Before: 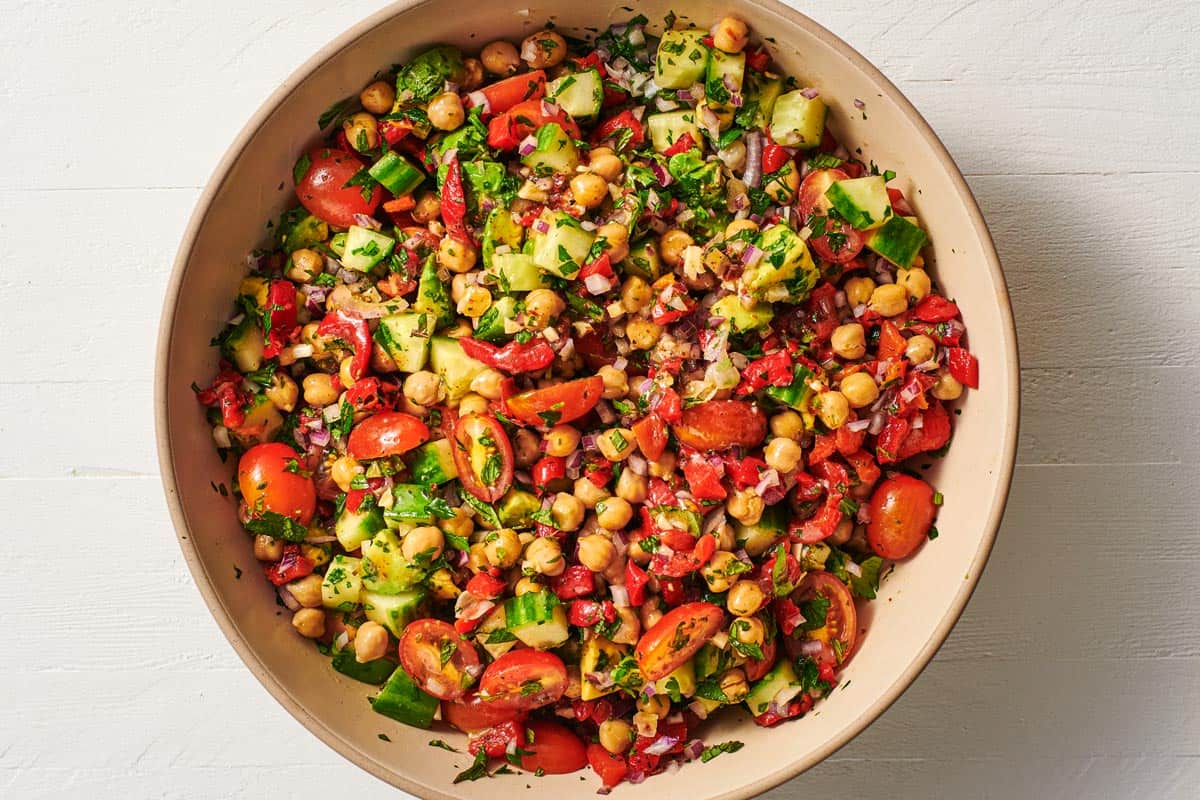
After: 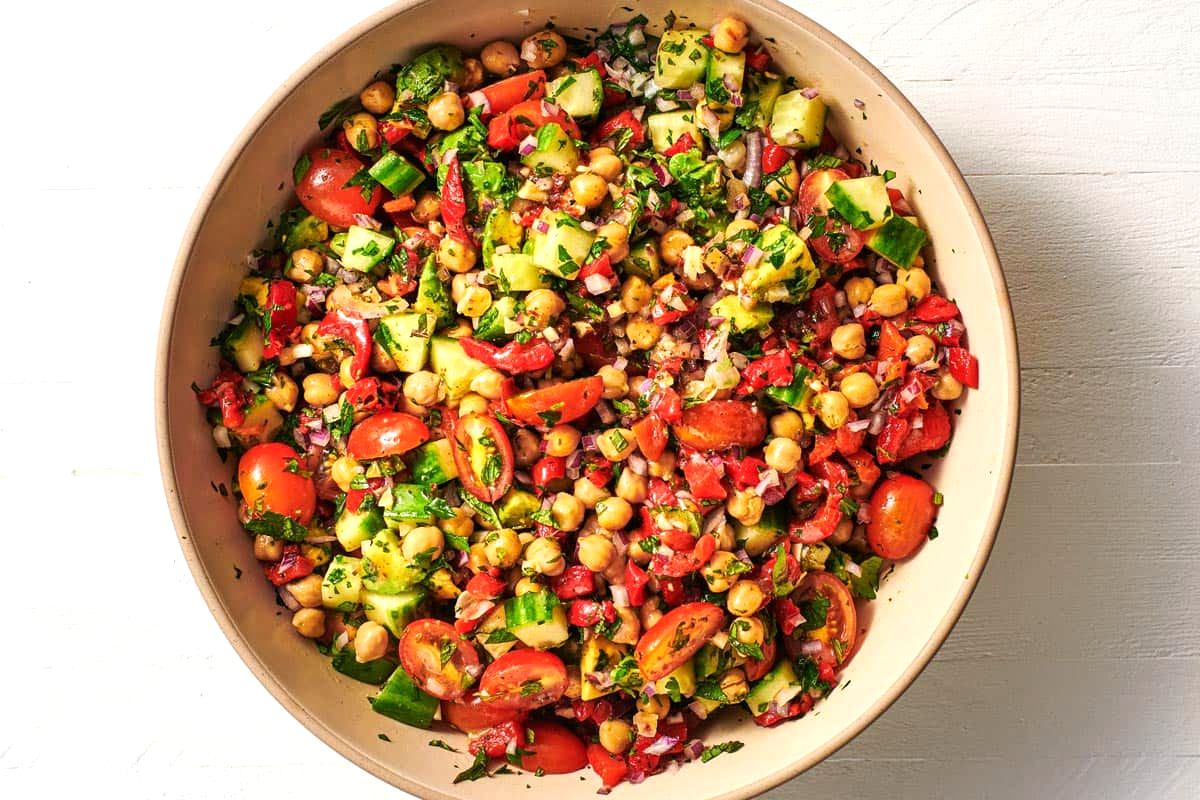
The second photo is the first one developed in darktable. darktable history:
tone equalizer: -8 EV -0.427 EV, -7 EV -0.411 EV, -6 EV -0.353 EV, -5 EV -0.25 EV, -3 EV 0.225 EV, -2 EV 0.314 EV, -1 EV 0.382 EV, +0 EV 0.425 EV
